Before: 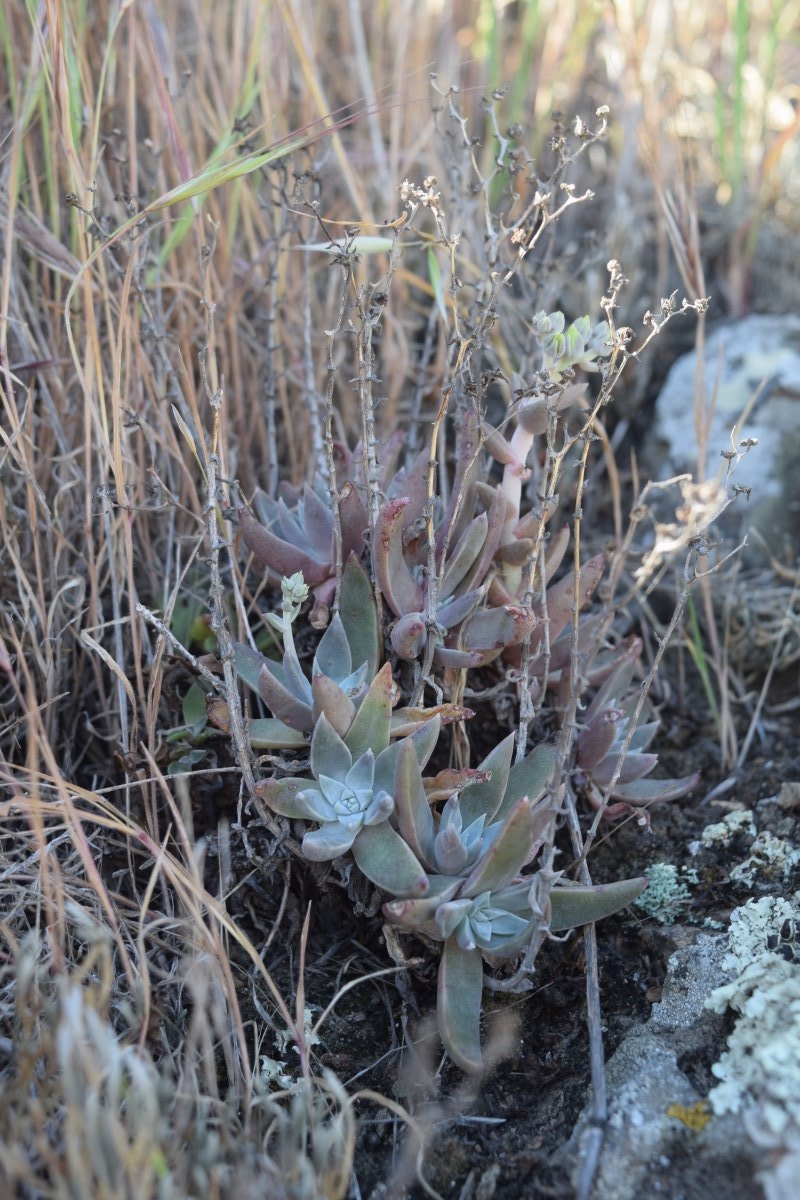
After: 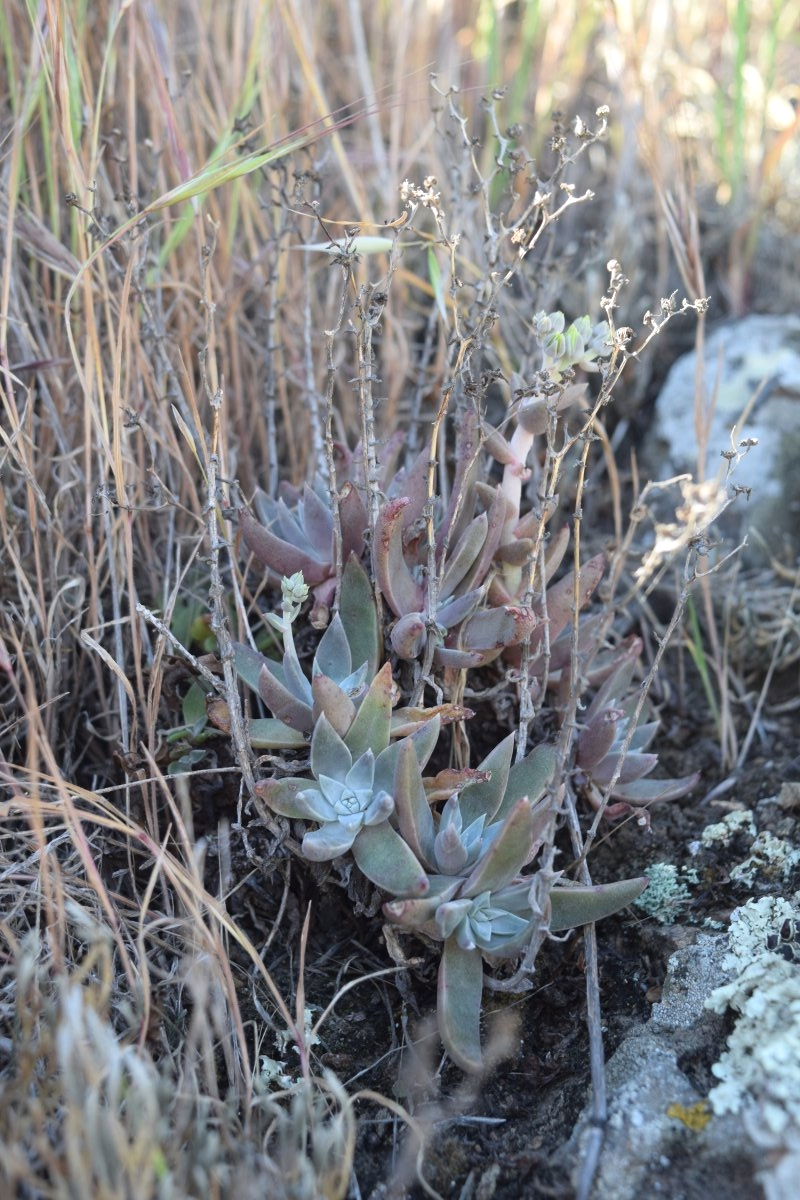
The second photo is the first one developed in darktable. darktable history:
exposure: exposure 0.202 EV, compensate exposure bias true, compensate highlight preservation false
